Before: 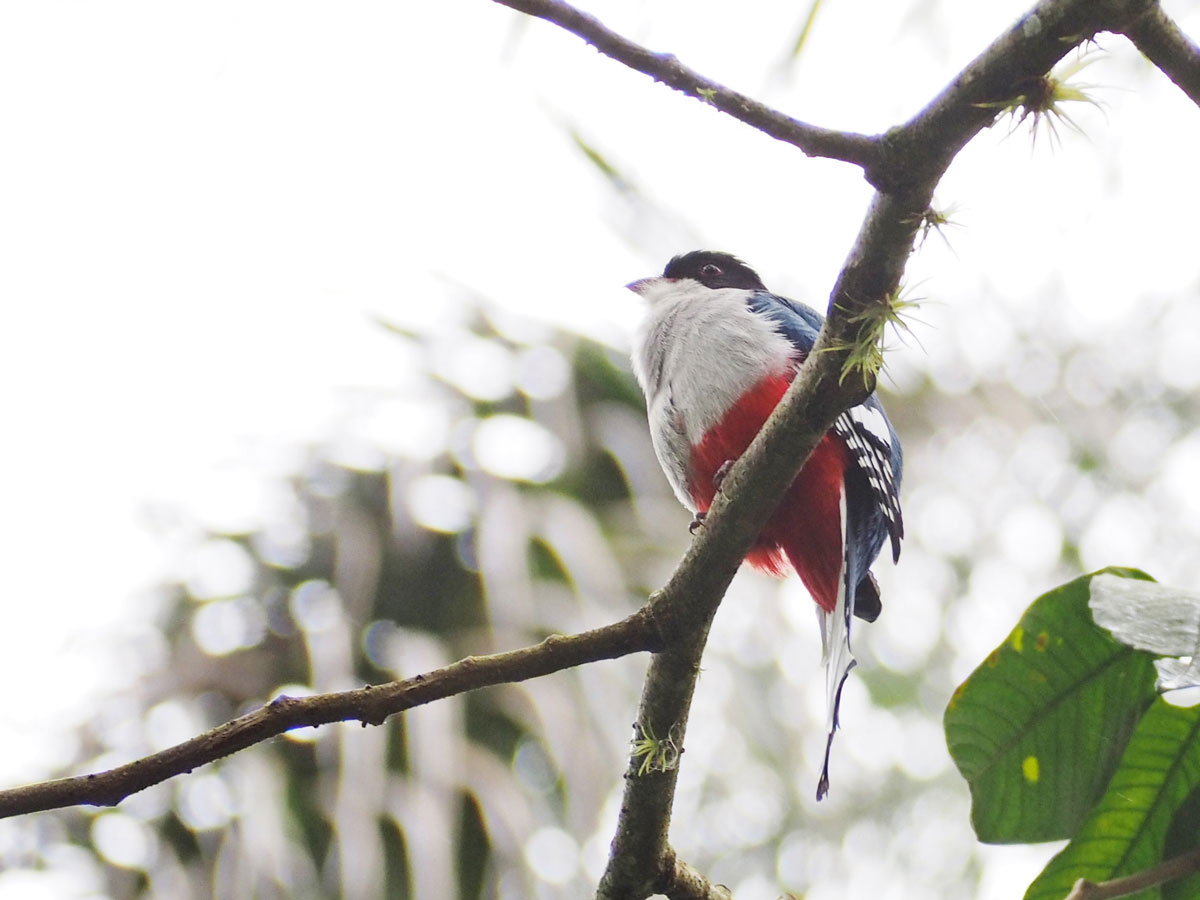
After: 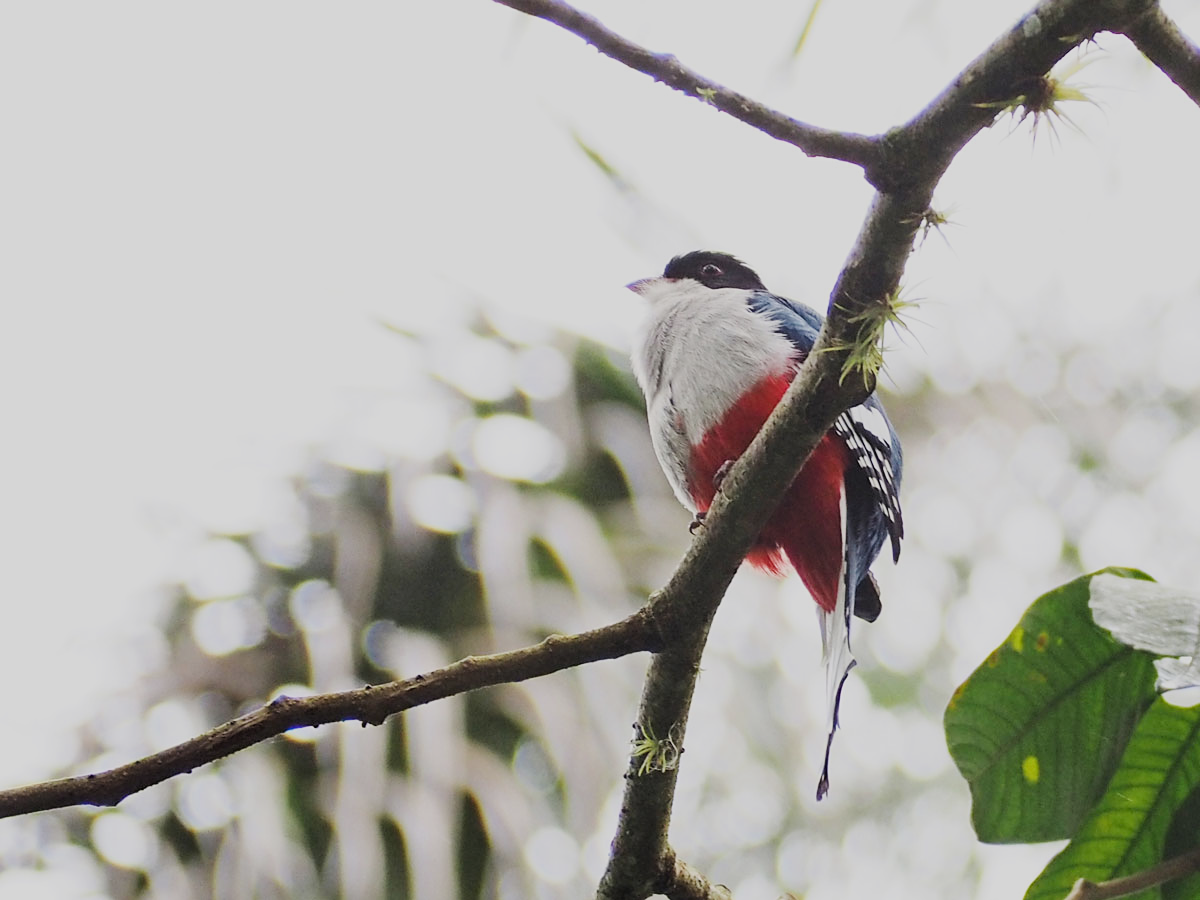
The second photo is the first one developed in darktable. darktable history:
sharpen: amount 0.202
tone curve: curves: ch0 [(0, 0) (0.003, 0.014) (0.011, 0.019) (0.025, 0.028) (0.044, 0.044) (0.069, 0.069) (0.1, 0.1) (0.136, 0.131) (0.177, 0.168) (0.224, 0.206) (0.277, 0.255) (0.335, 0.309) (0.399, 0.374) (0.468, 0.452) (0.543, 0.535) (0.623, 0.623) (0.709, 0.72) (0.801, 0.815) (0.898, 0.898) (1, 1)], color space Lab, independent channels, preserve colors none
filmic rgb: black relative exposure -7.65 EV, white relative exposure 4.56 EV, hardness 3.61
